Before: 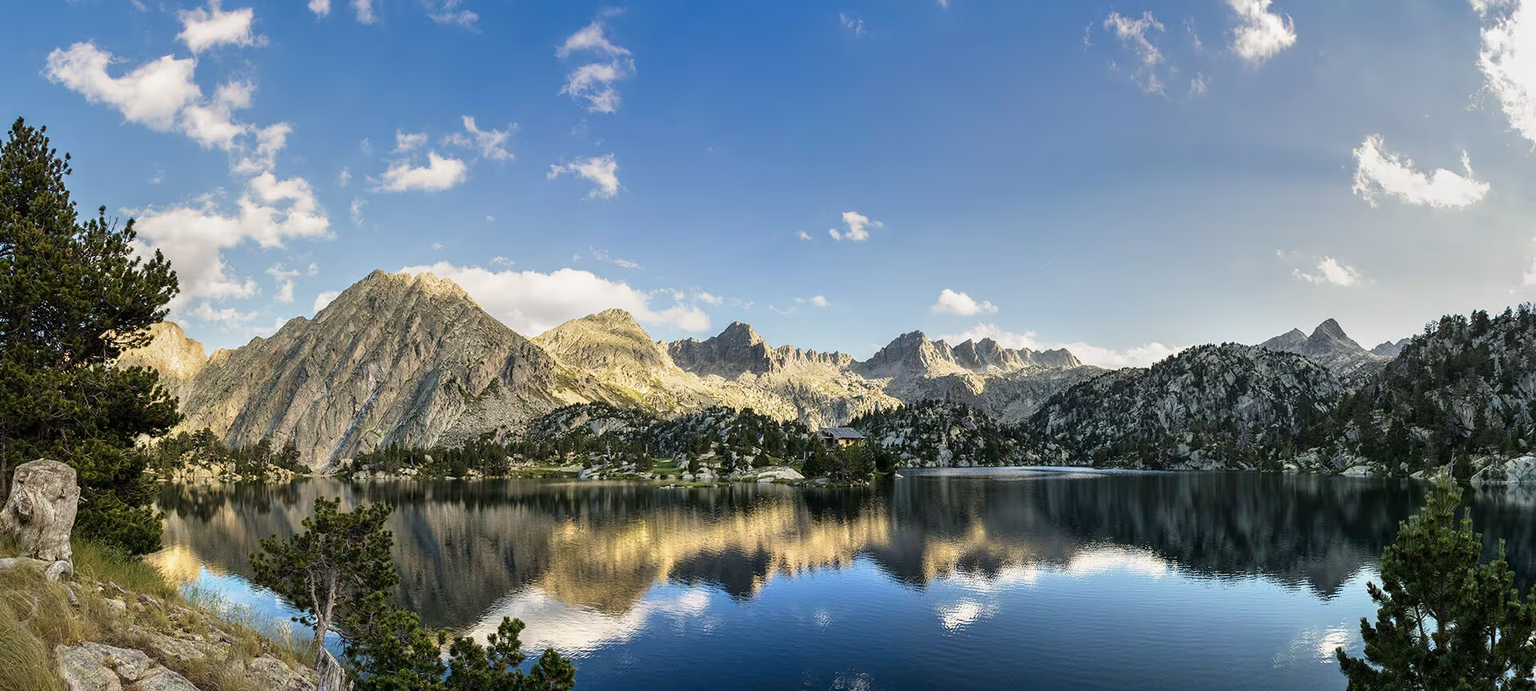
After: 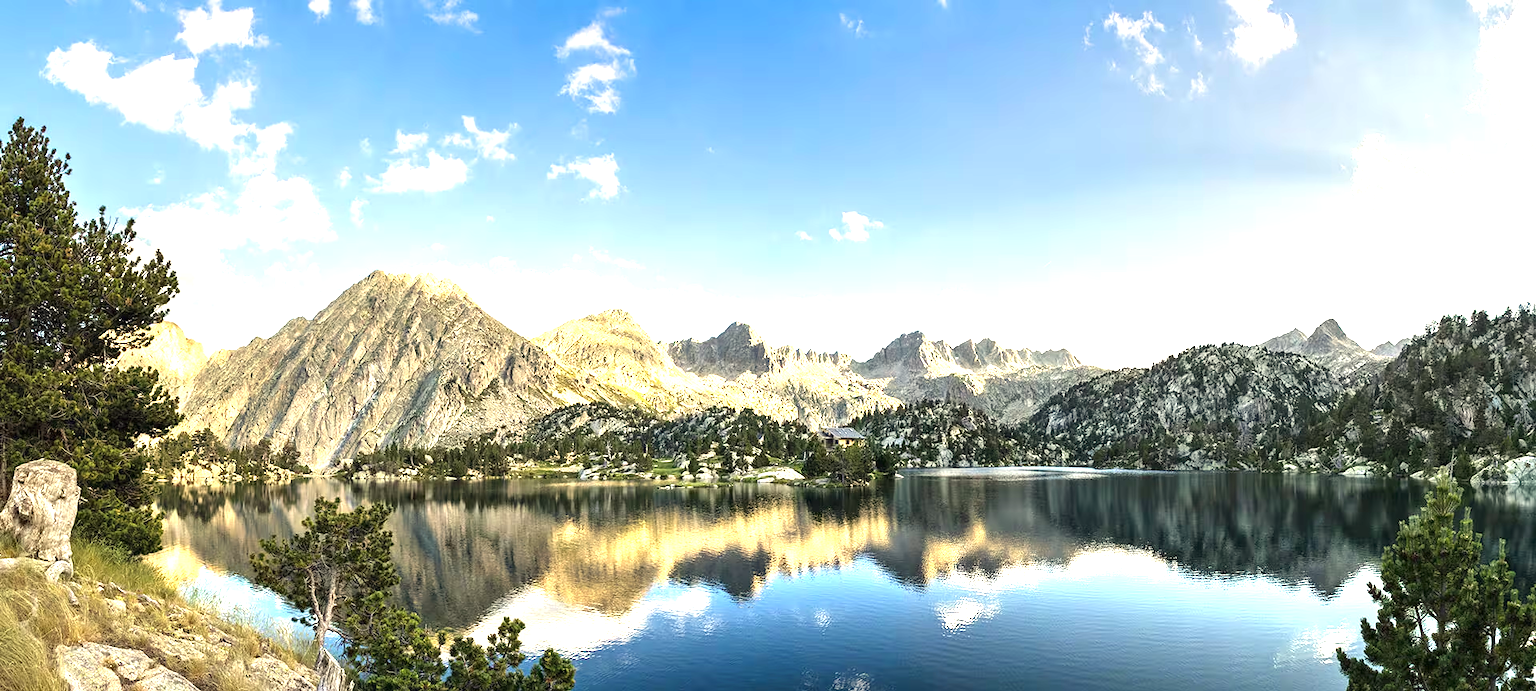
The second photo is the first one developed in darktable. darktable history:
exposure: black level correction 0, exposure 1.379 EV, compensate exposure bias true, compensate highlight preservation false
white balance: red 1.029, blue 0.92
